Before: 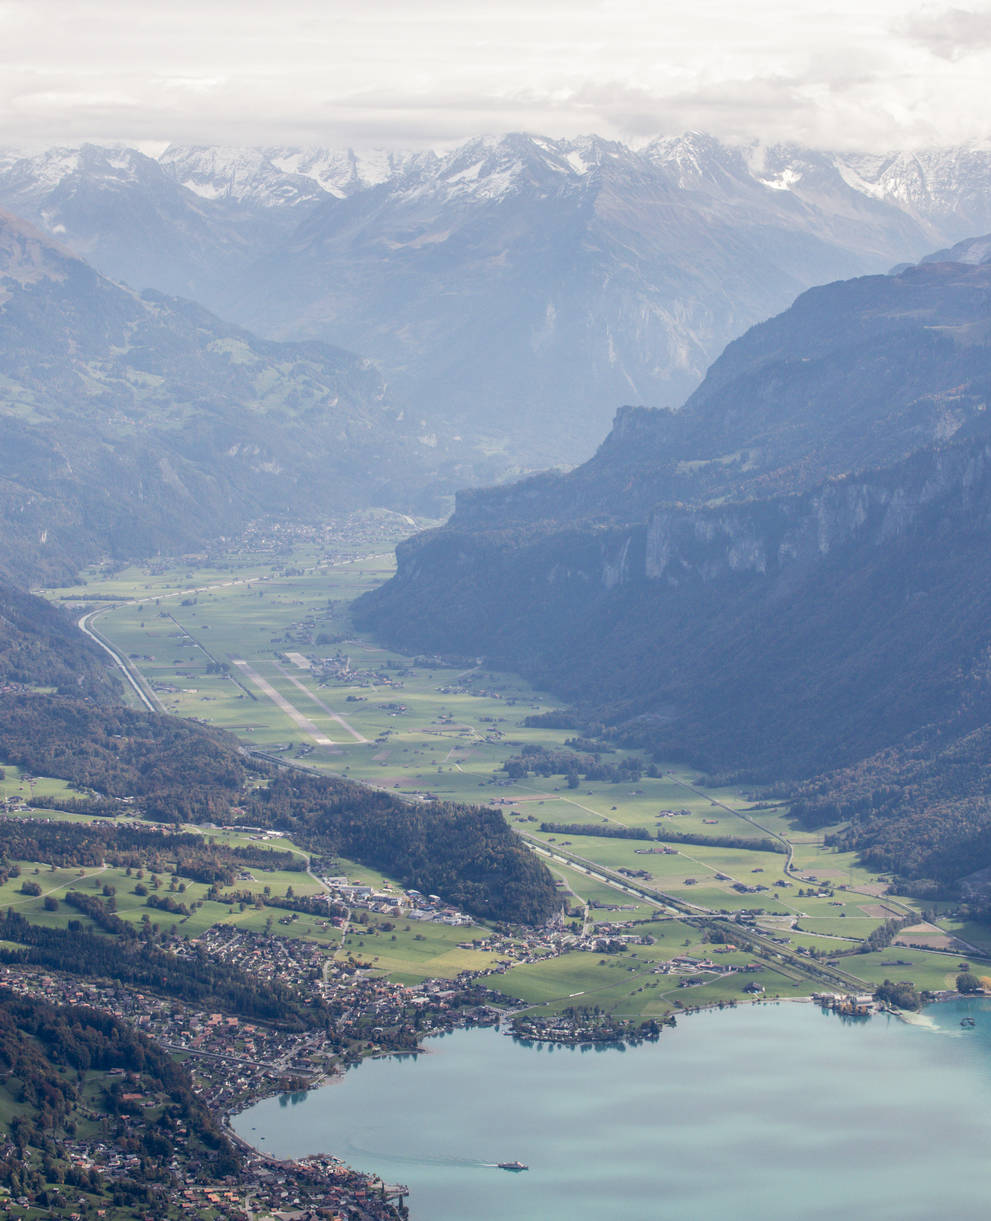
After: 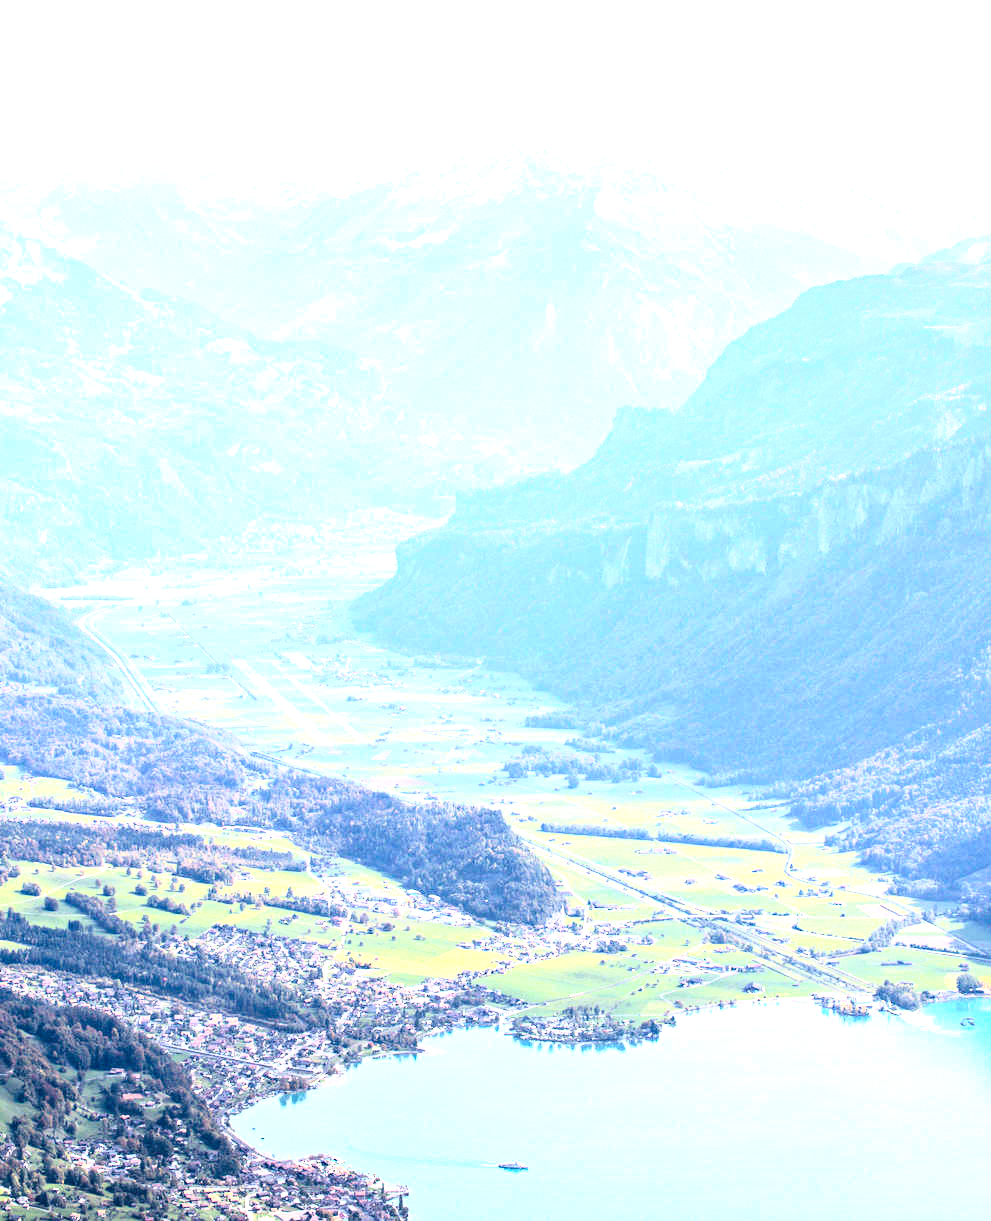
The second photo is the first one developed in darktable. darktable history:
tone curve: curves: ch0 [(0, 0) (0.003, 0.004) (0.011, 0.008) (0.025, 0.012) (0.044, 0.02) (0.069, 0.028) (0.1, 0.034) (0.136, 0.059) (0.177, 0.1) (0.224, 0.151) (0.277, 0.203) (0.335, 0.266) (0.399, 0.344) (0.468, 0.414) (0.543, 0.507) (0.623, 0.602) (0.709, 0.704) (0.801, 0.804) (0.898, 0.927) (1, 1)], color space Lab, linked channels, preserve colors none
haze removal: compatibility mode true, adaptive false
contrast brightness saturation: contrast 0.199, brightness 0.149, saturation 0.143
exposure: black level correction 0, exposure 1.879 EV, compensate highlight preservation false
color zones: curves: ch1 [(0.25, 0.5) (0.747, 0.71)]
